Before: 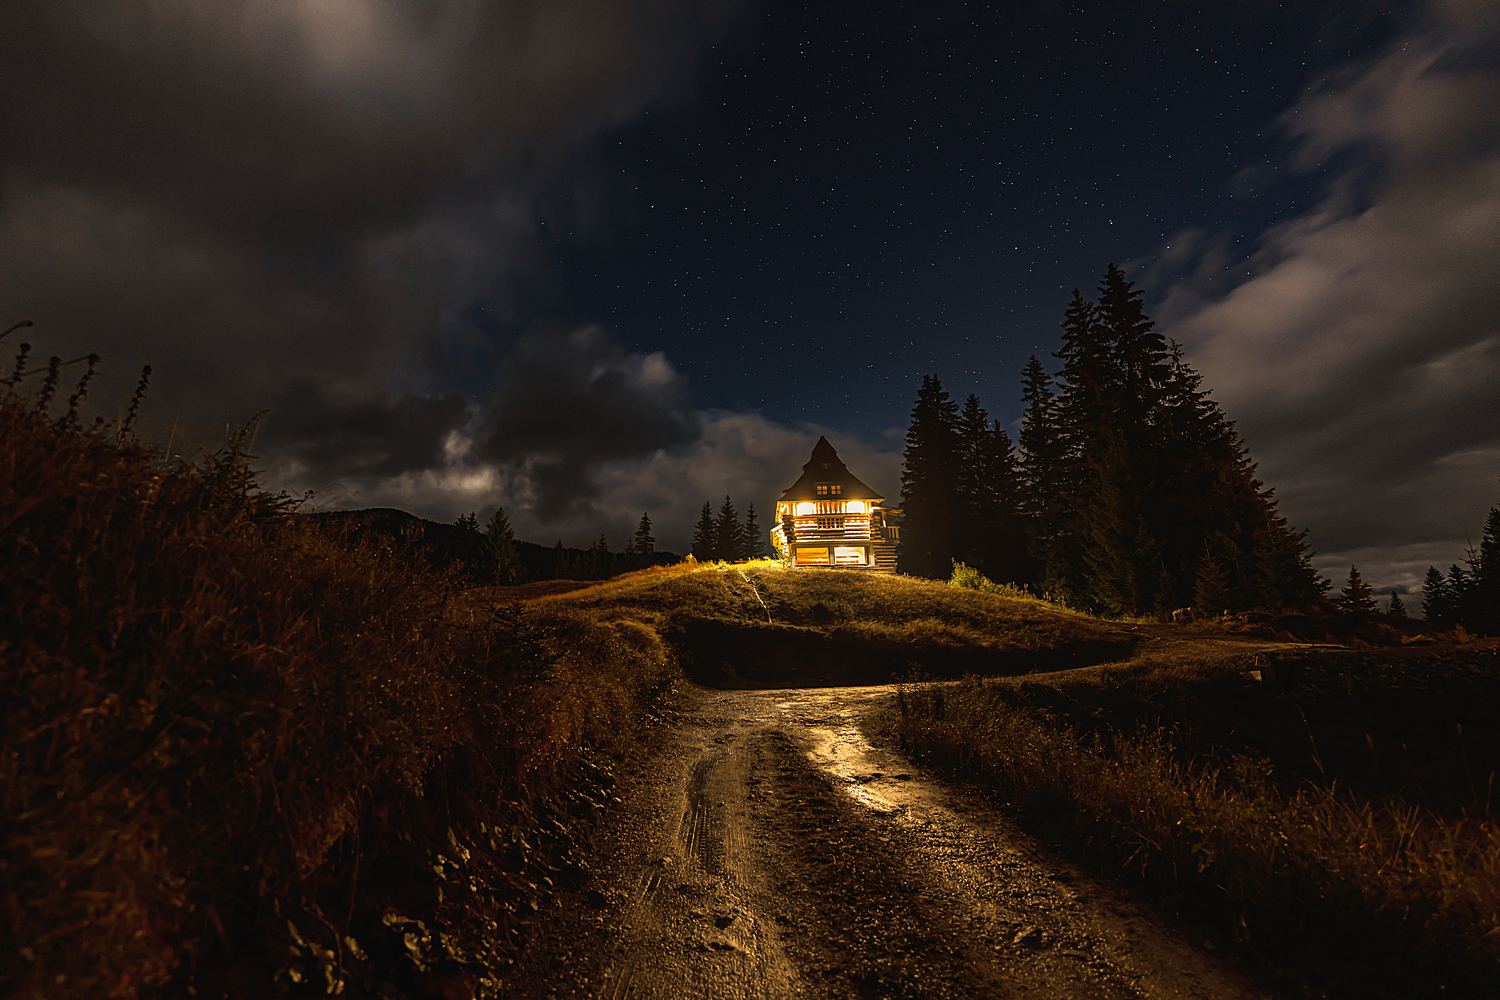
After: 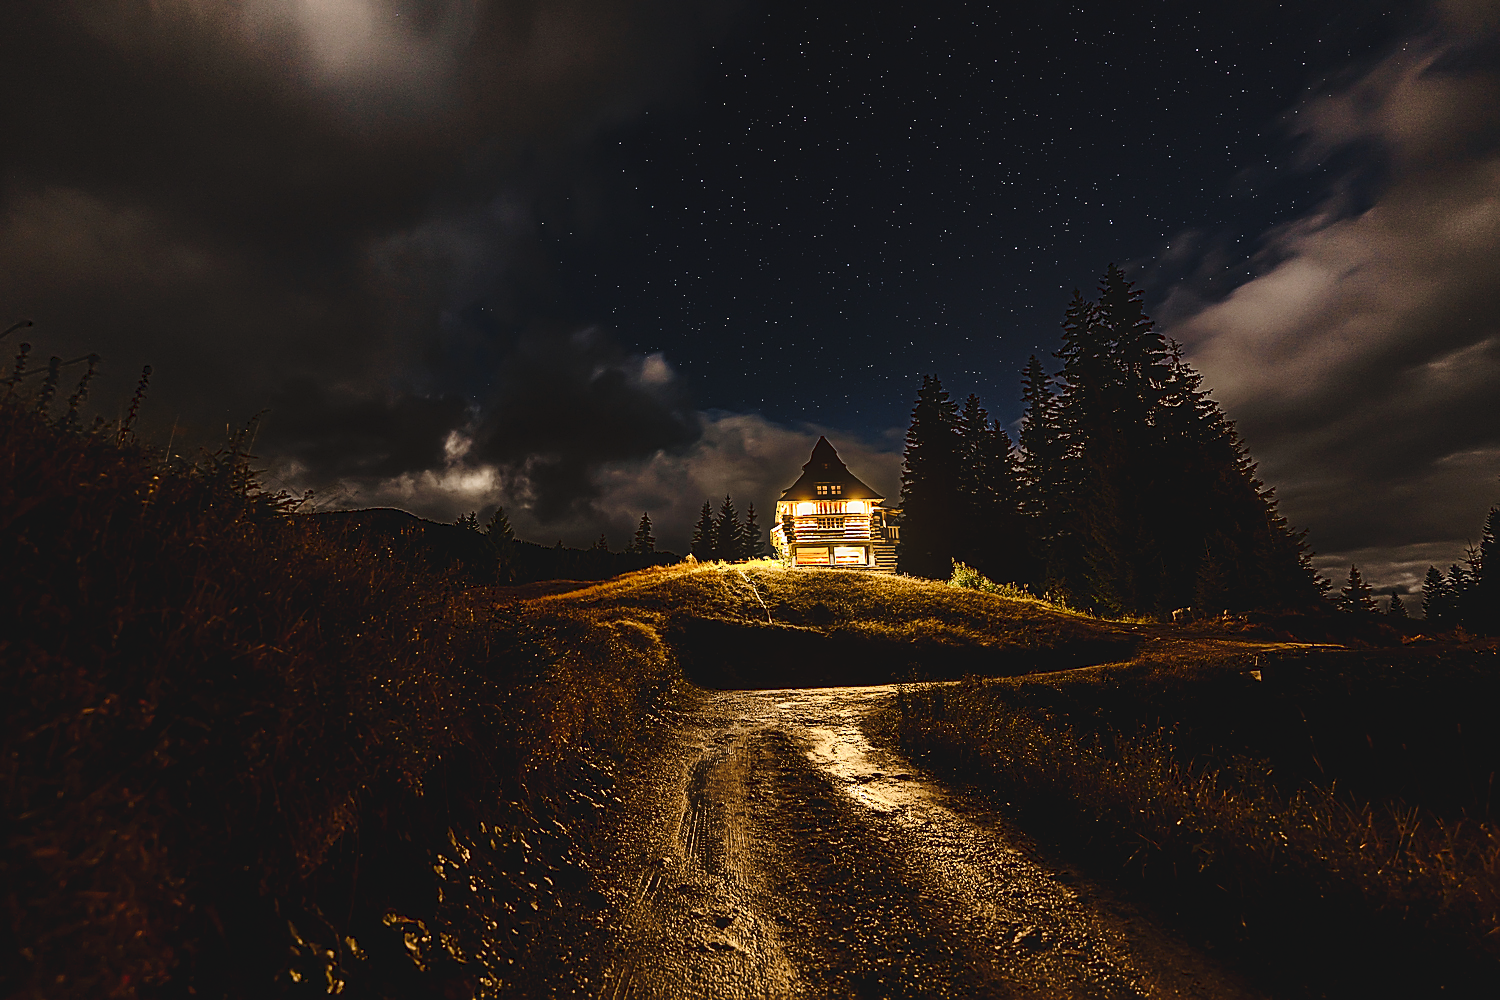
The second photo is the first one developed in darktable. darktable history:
tone curve: curves: ch0 [(0, 0) (0.003, 0.064) (0.011, 0.065) (0.025, 0.061) (0.044, 0.068) (0.069, 0.083) (0.1, 0.102) (0.136, 0.126) (0.177, 0.172) (0.224, 0.225) (0.277, 0.306) (0.335, 0.397) (0.399, 0.483) (0.468, 0.56) (0.543, 0.634) (0.623, 0.708) (0.709, 0.77) (0.801, 0.832) (0.898, 0.899) (1, 1)], preserve colors none
contrast brightness saturation: contrast 0.243, brightness 0.093
sharpen: on, module defaults
